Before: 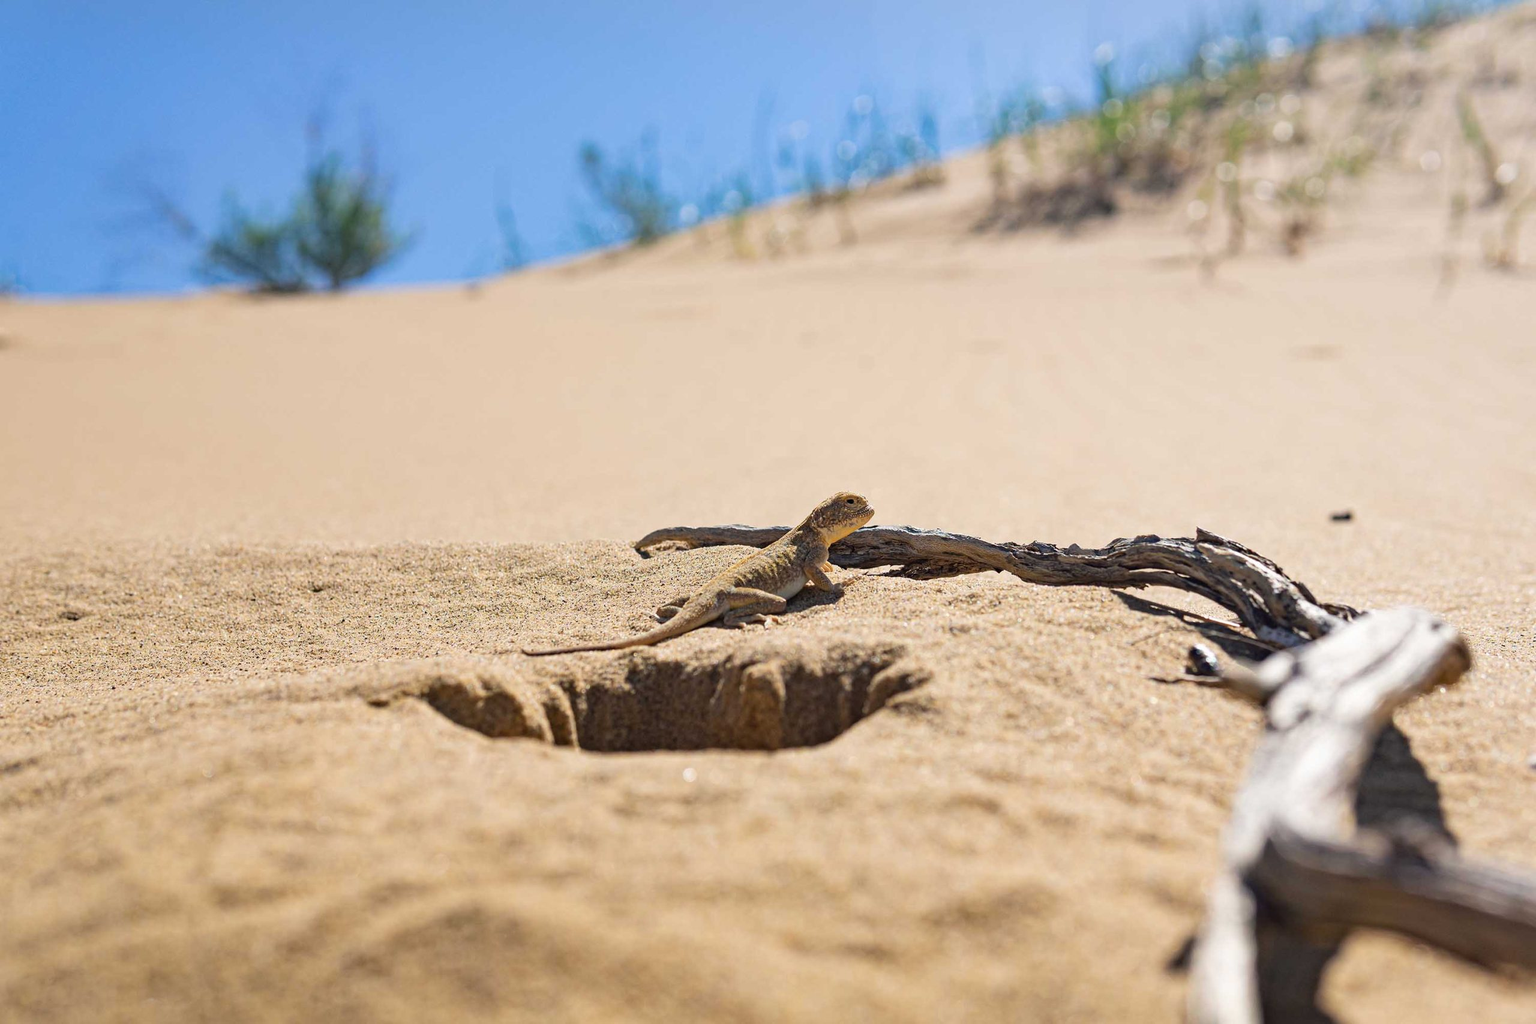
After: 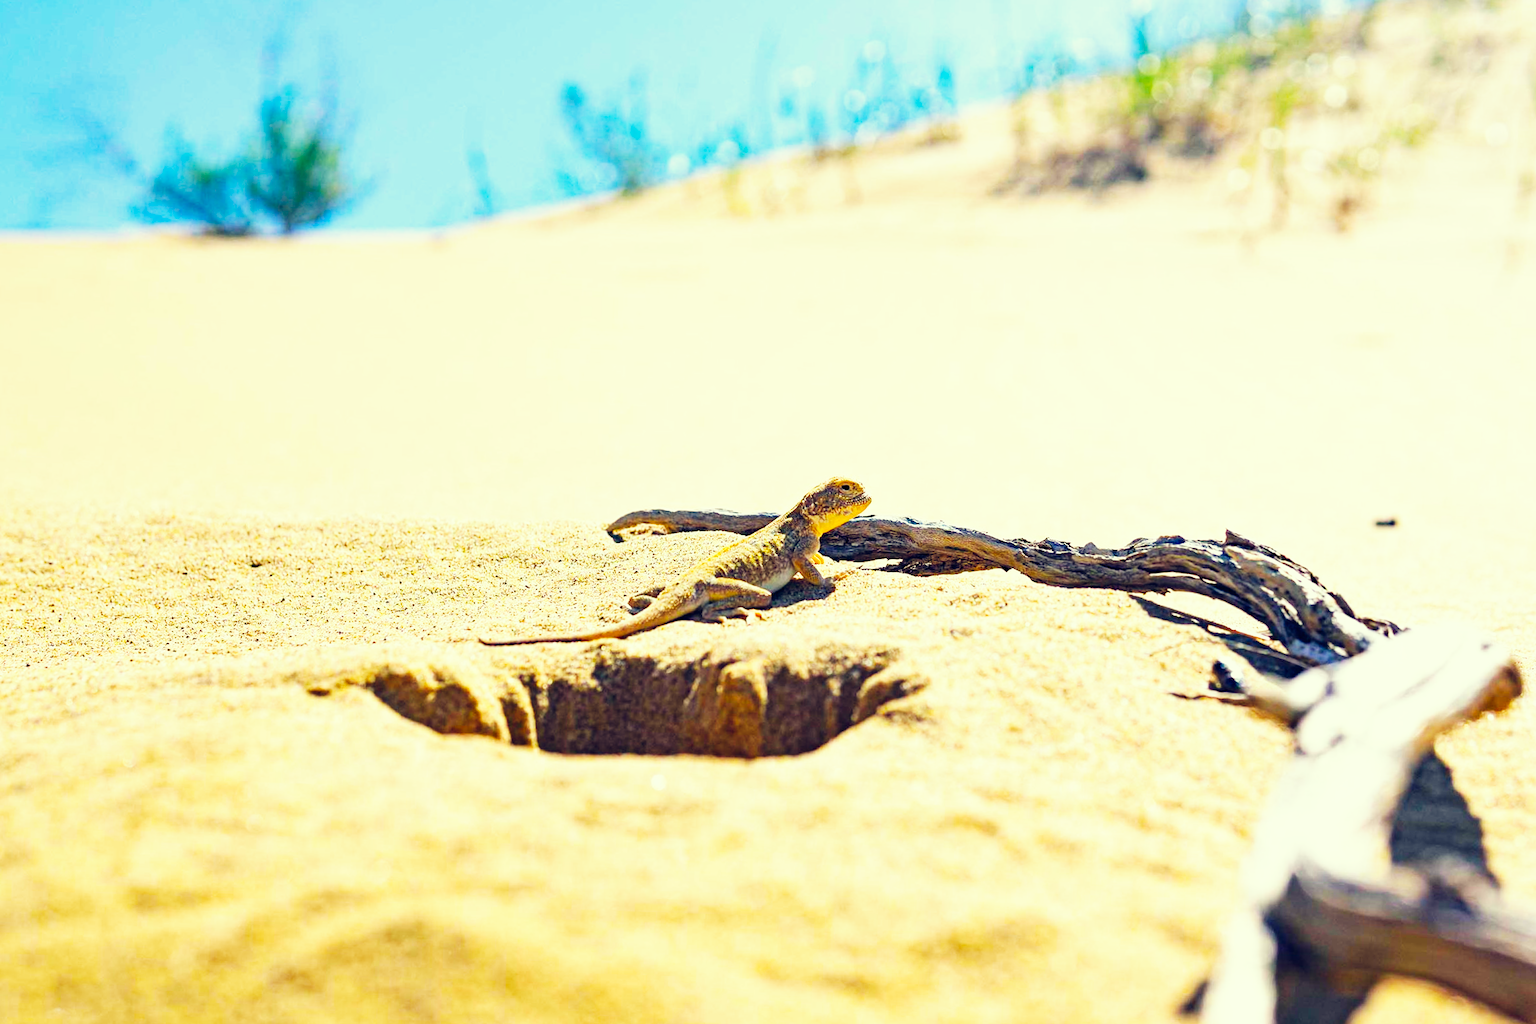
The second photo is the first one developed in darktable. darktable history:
base curve: curves: ch0 [(0, 0) (0.007, 0.004) (0.027, 0.03) (0.046, 0.07) (0.207, 0.54) (0.442, 0.872) (0.673, 0.972) (1, 1)], preserve colors none
crop and rotate: angle -1.93°, left 3.167%, top 3.864%, right 1.452%, bottom 0.71%
color balance rgb: shadows lift › chroma 2.062%, shadows lift › hue 217.43°, global offset › chroma 0.139%, global offset › hue 253.59°, perceptual saturation grading › global saturation 50.124%
color correction: highlights a* -5.69, highlights b* 11.18
